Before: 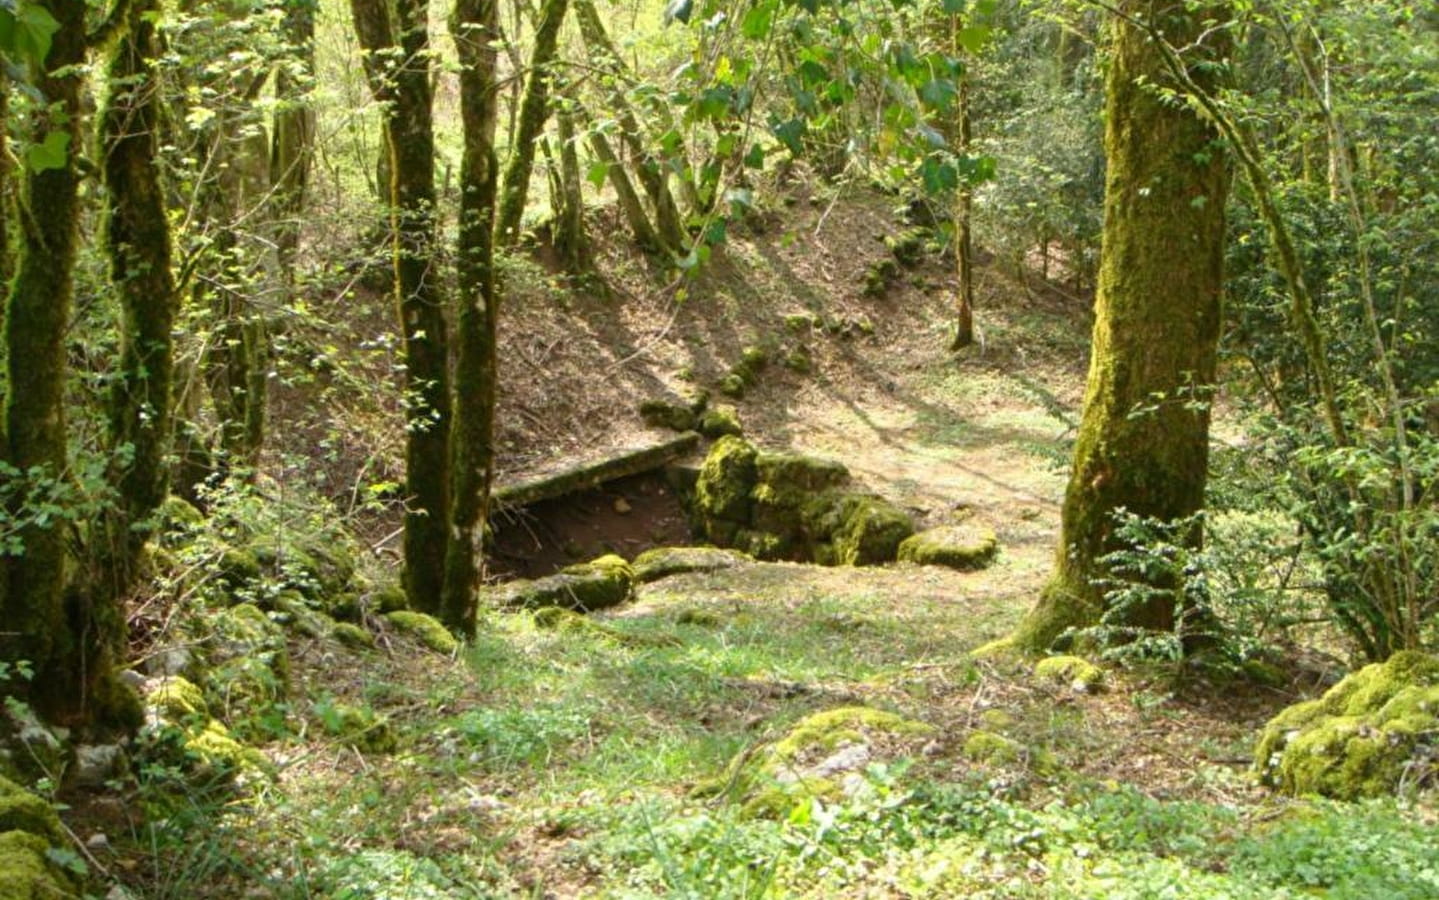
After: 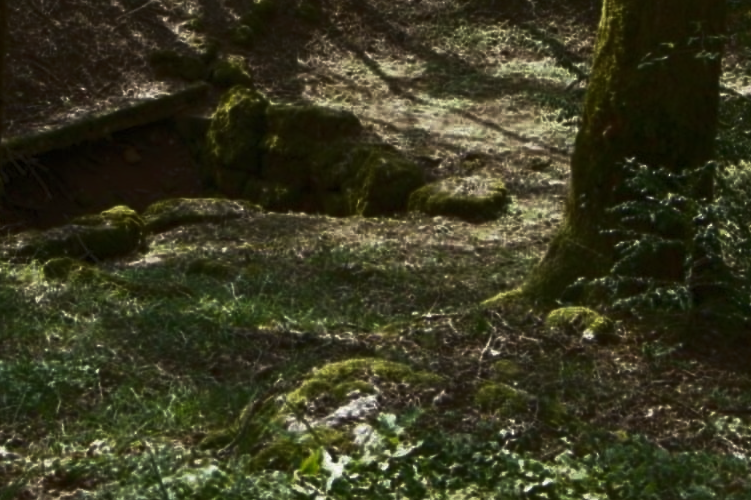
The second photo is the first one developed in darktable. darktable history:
tone curve: curves: ch0 [(0, 0) (0.765, 0.349) (1, 1)]
crop: left 34.119%, top 38.909%, right 13.669%, bottom 5.48%
